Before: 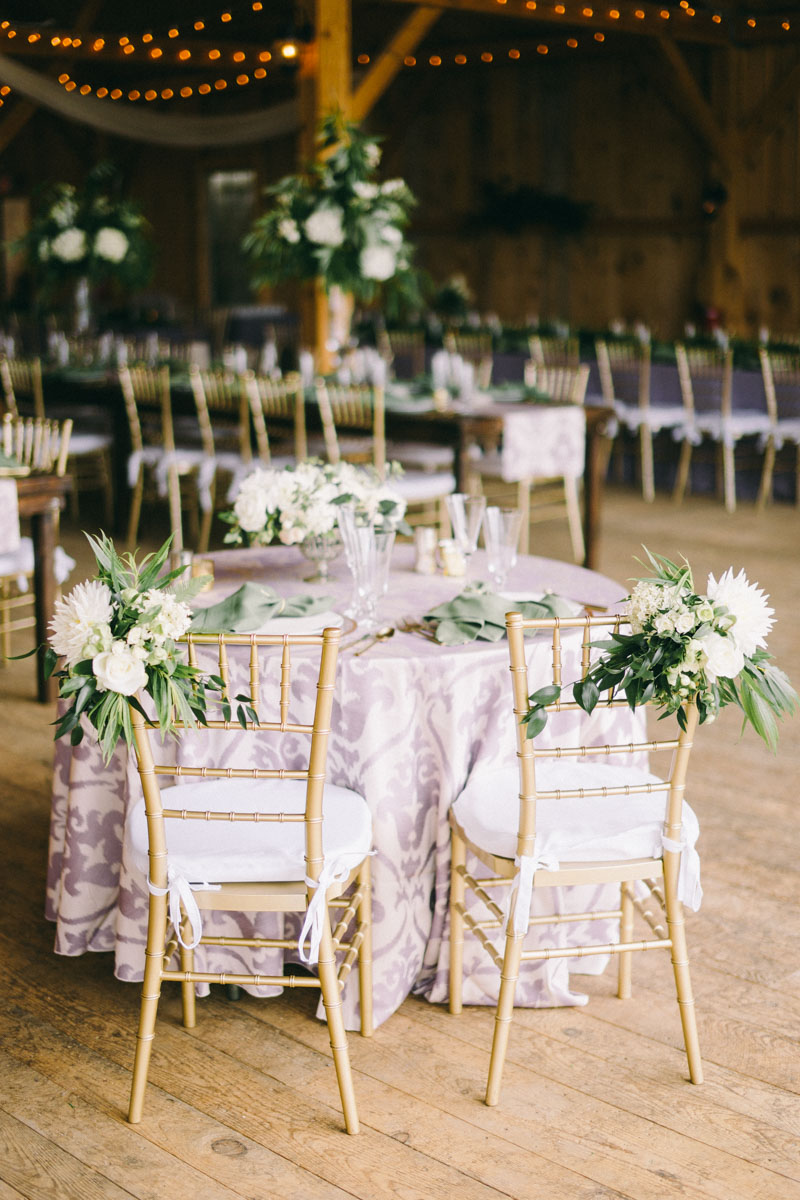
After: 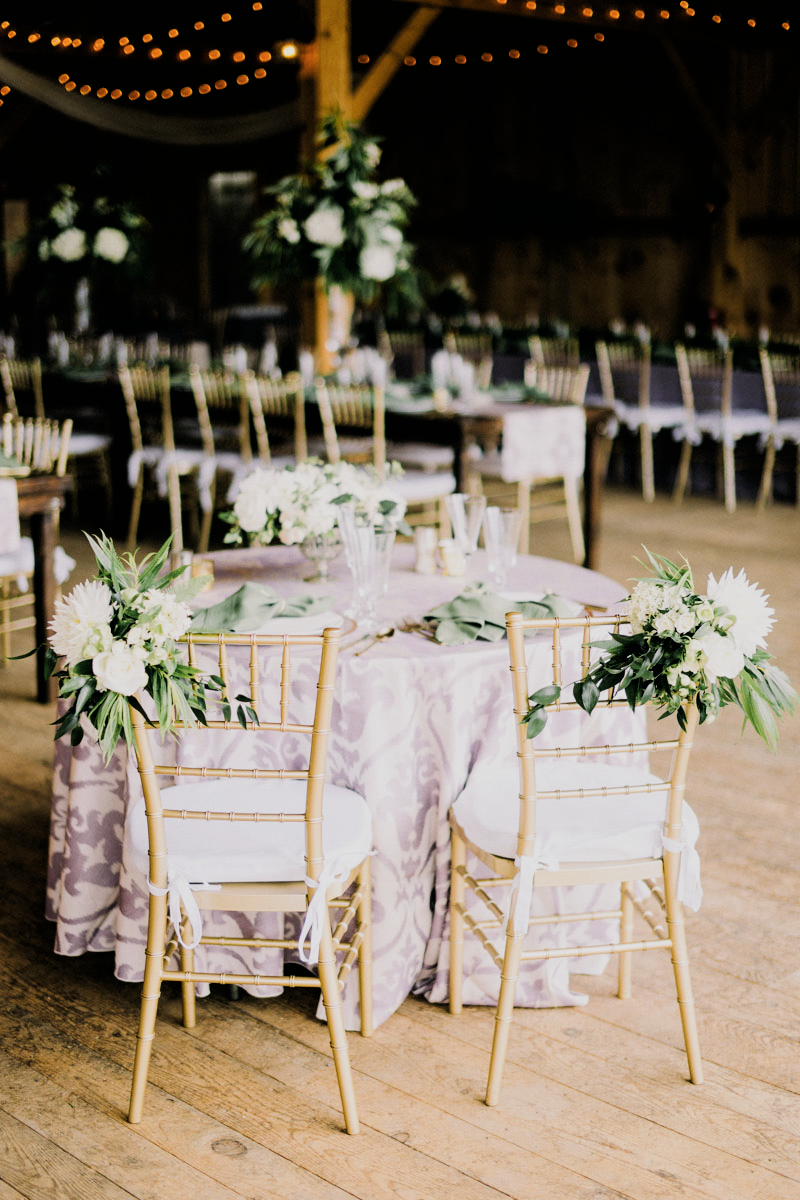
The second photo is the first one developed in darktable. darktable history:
color balance rgb: on, module defaults
filmic rgb: black relative exposure -5 EV, hardness 2.88, contrast 1.3, highlights saturation mix -30%
tone equalizer: -8 EV 0.06 EV, smoothing diameter 25%, edges refinement/feathering 10, preserve details guided filter
